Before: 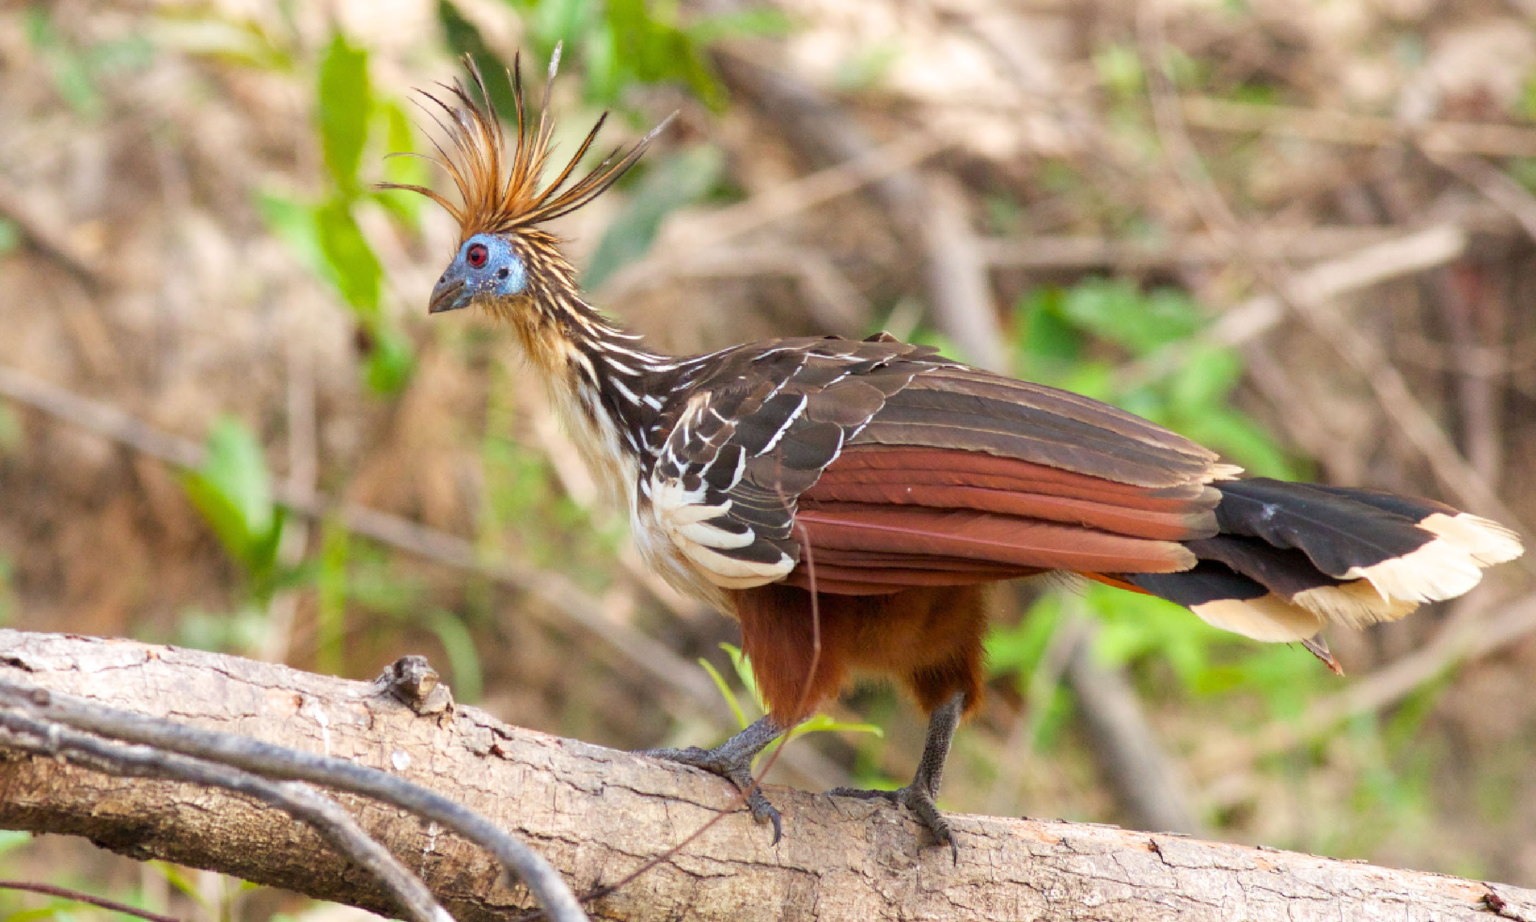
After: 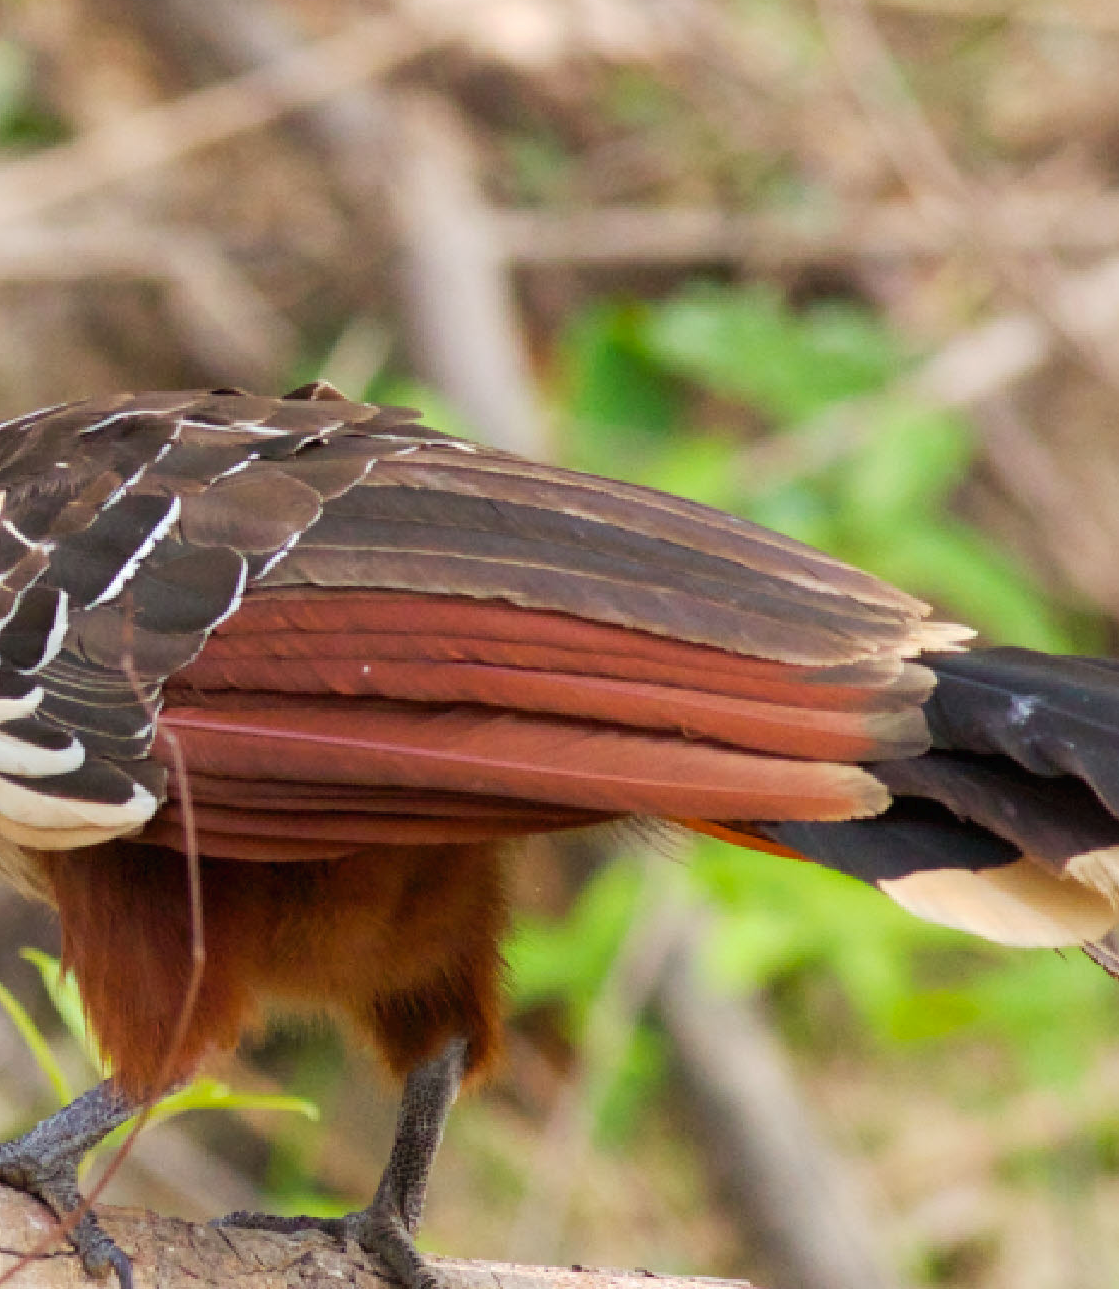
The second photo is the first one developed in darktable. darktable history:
crop: left 46.115%, top 13.293%, right 13.92%, bottom 9.931%
tone curve: curves: ch0 [(0, 0) (0.003, 0.014) (0.011, 0.014) (0.025, 0.022) (0.044, 0.041) (0.069, 0.063) (0.1, 0.086) (0.136, 0.118) (0.177, 0.161) (0.224, 0.211) (0.277, 0.262) (0.335, 0.323) (0.399, 0.384) (0.468, 0.459) (0.543, 0.54) (0.623, 0.624) (0.709, 0.711) (0.801, 0.796) (0.898, 0.879) (1, 1)], preserve colors none
